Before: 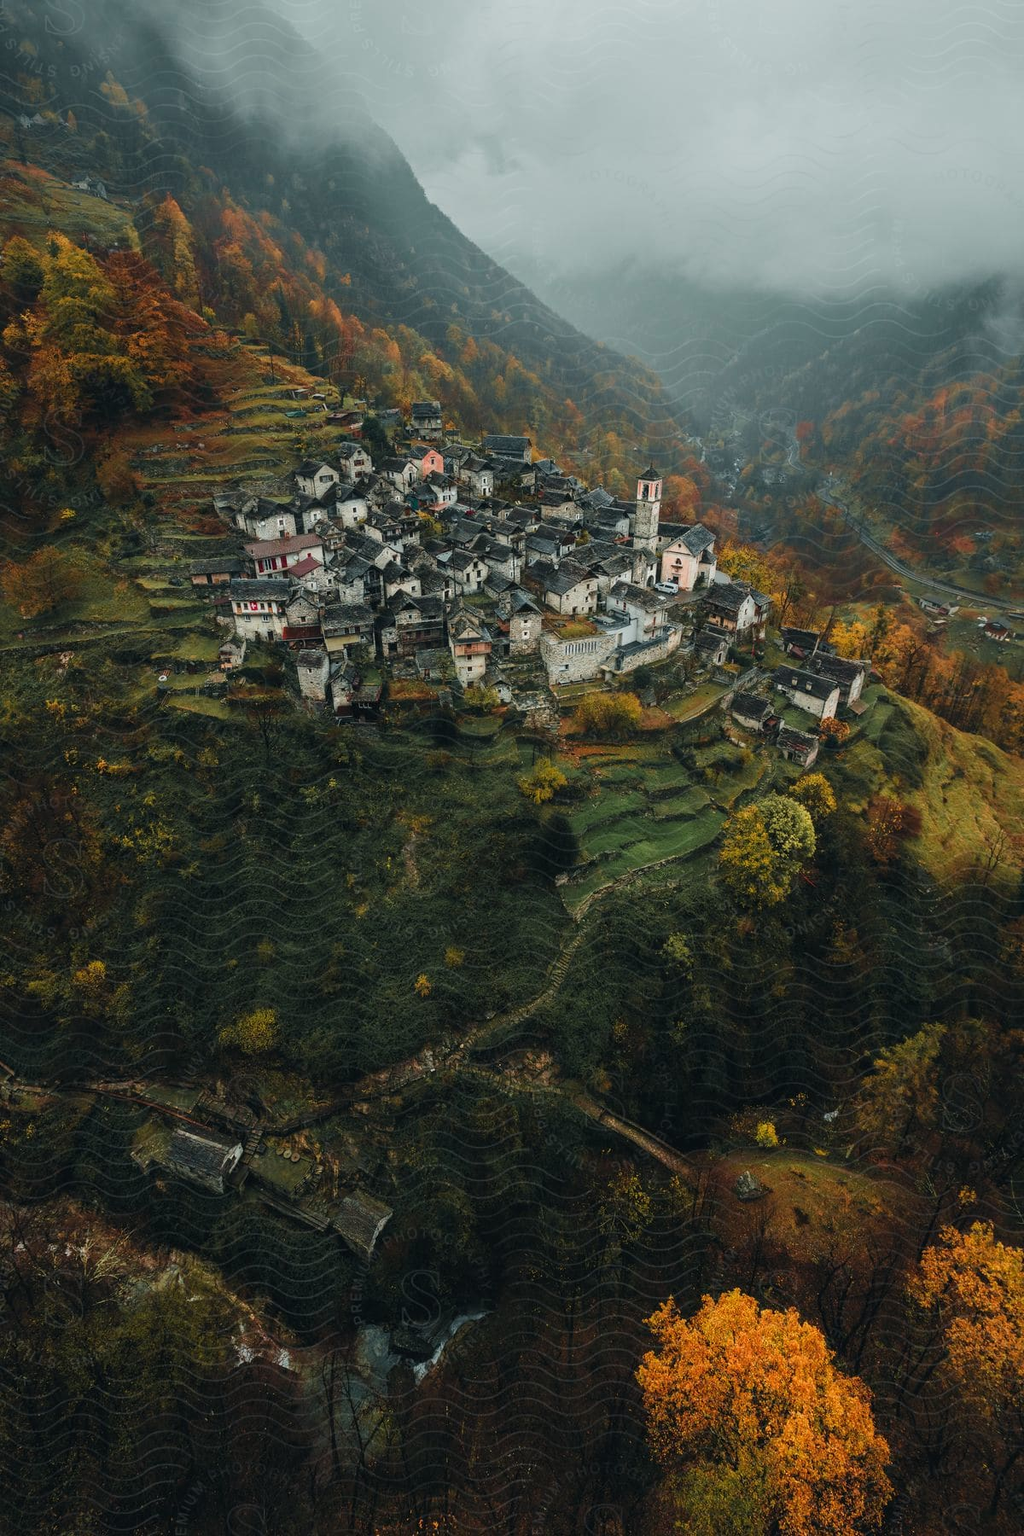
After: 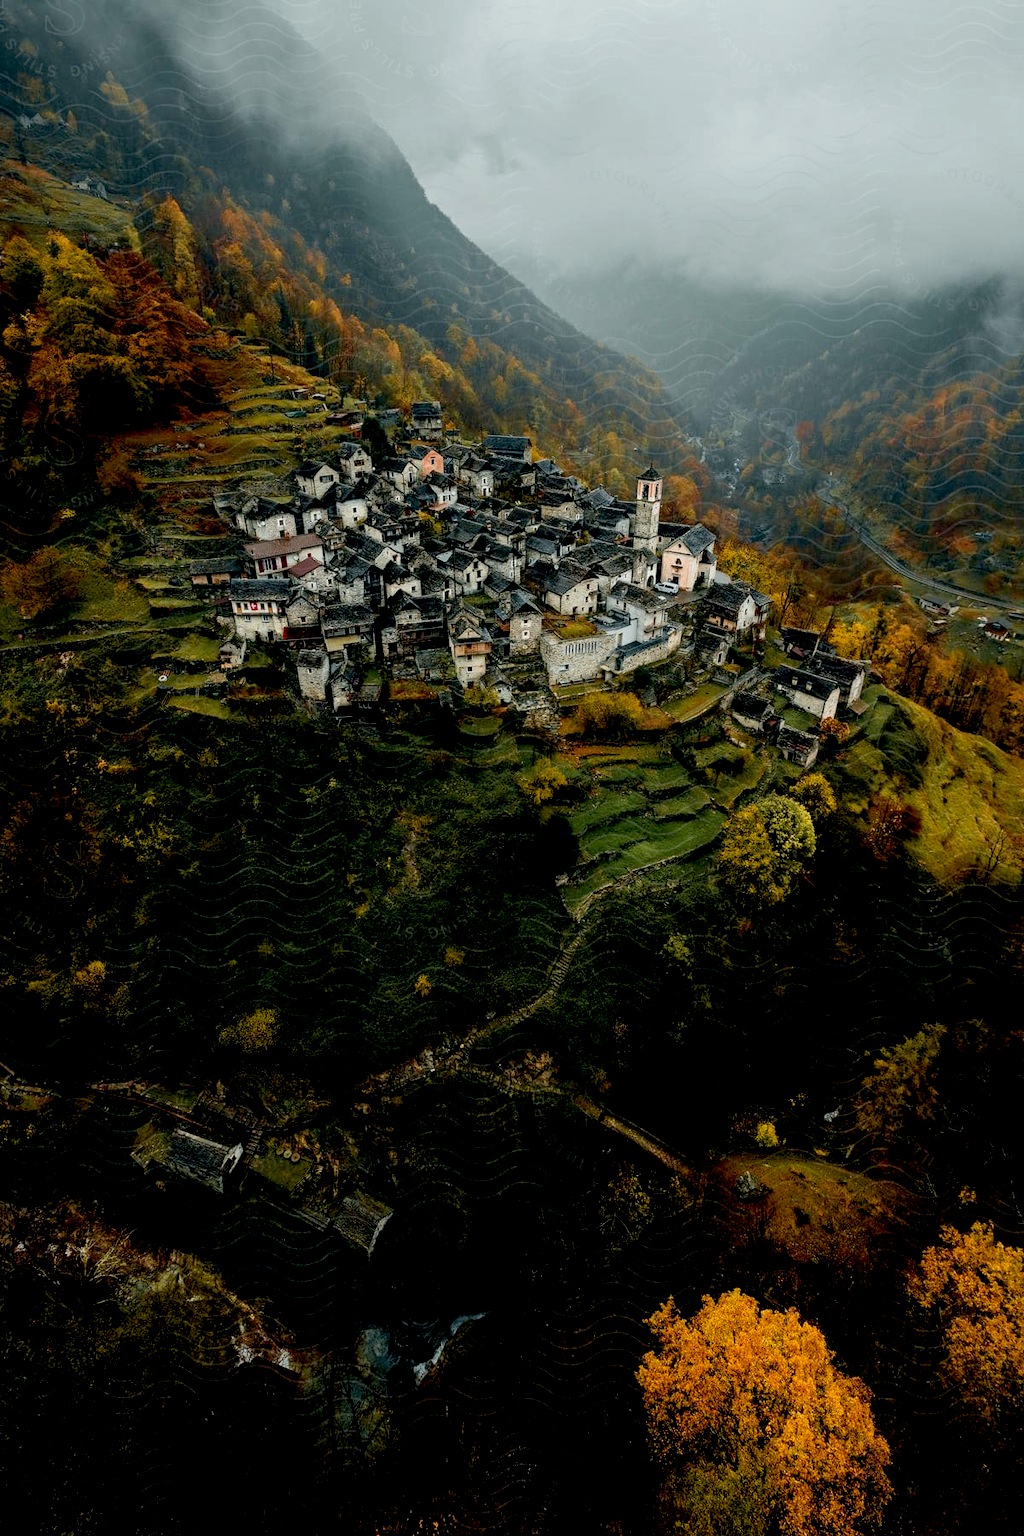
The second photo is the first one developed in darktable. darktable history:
exposure: black level correction 0.025, exposure 0.182 EV, compensate highlight preservation false
white balance: emerald 1
color contrast: green-magenta contrast 0.8, blue-yellow contrast 1.1, unbound 0
